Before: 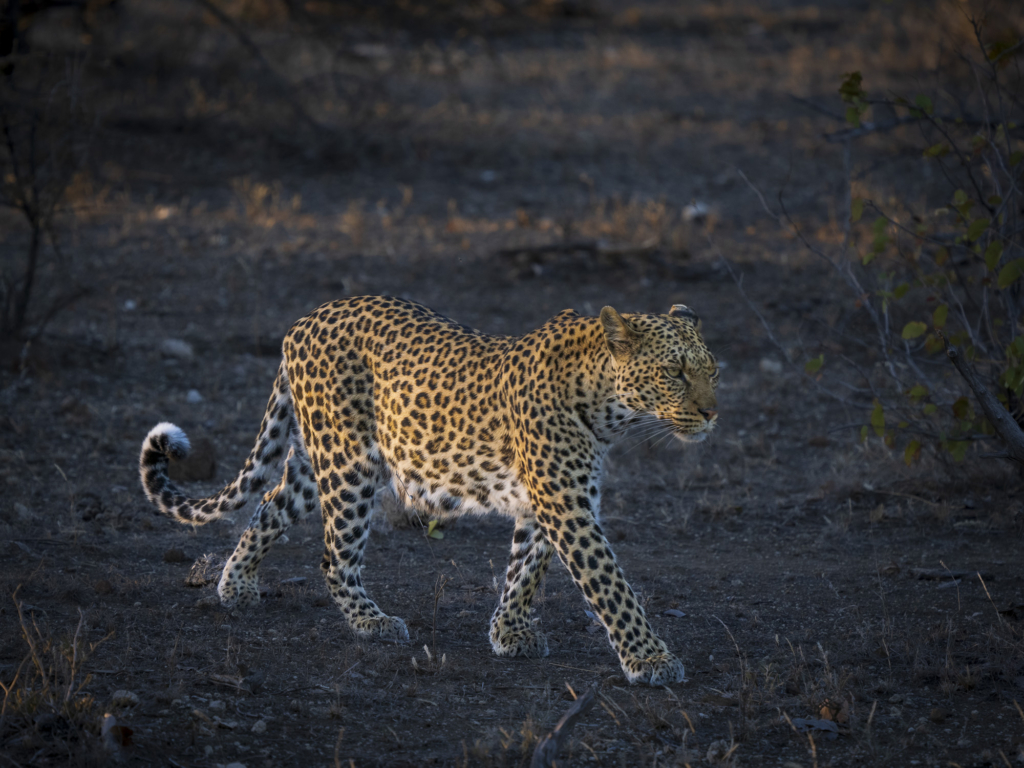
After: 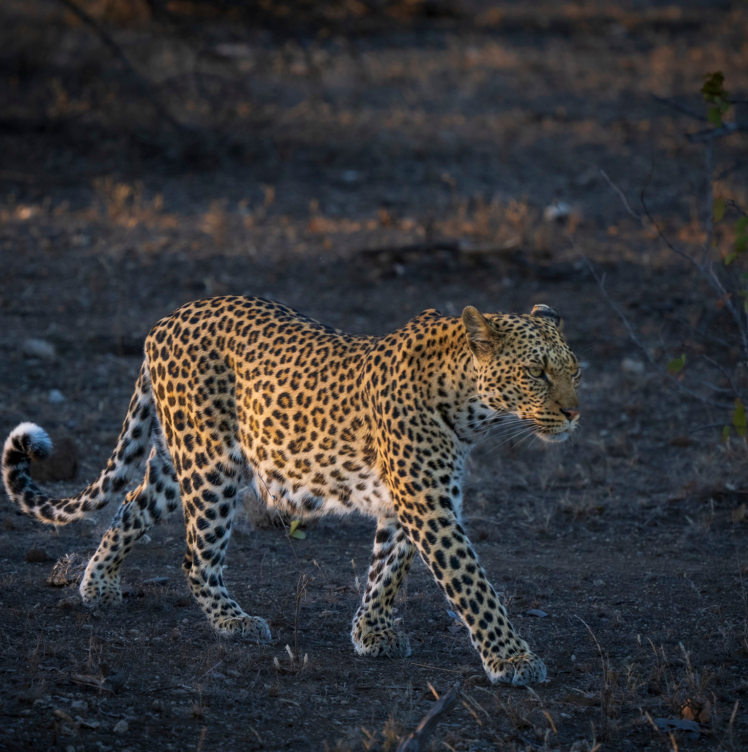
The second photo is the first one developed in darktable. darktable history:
tone equalizer: edges refinement/feathering 500, mask exposure compensation -1.57 EV, preserve details no
crop: left 13.548%, right 13.357%
